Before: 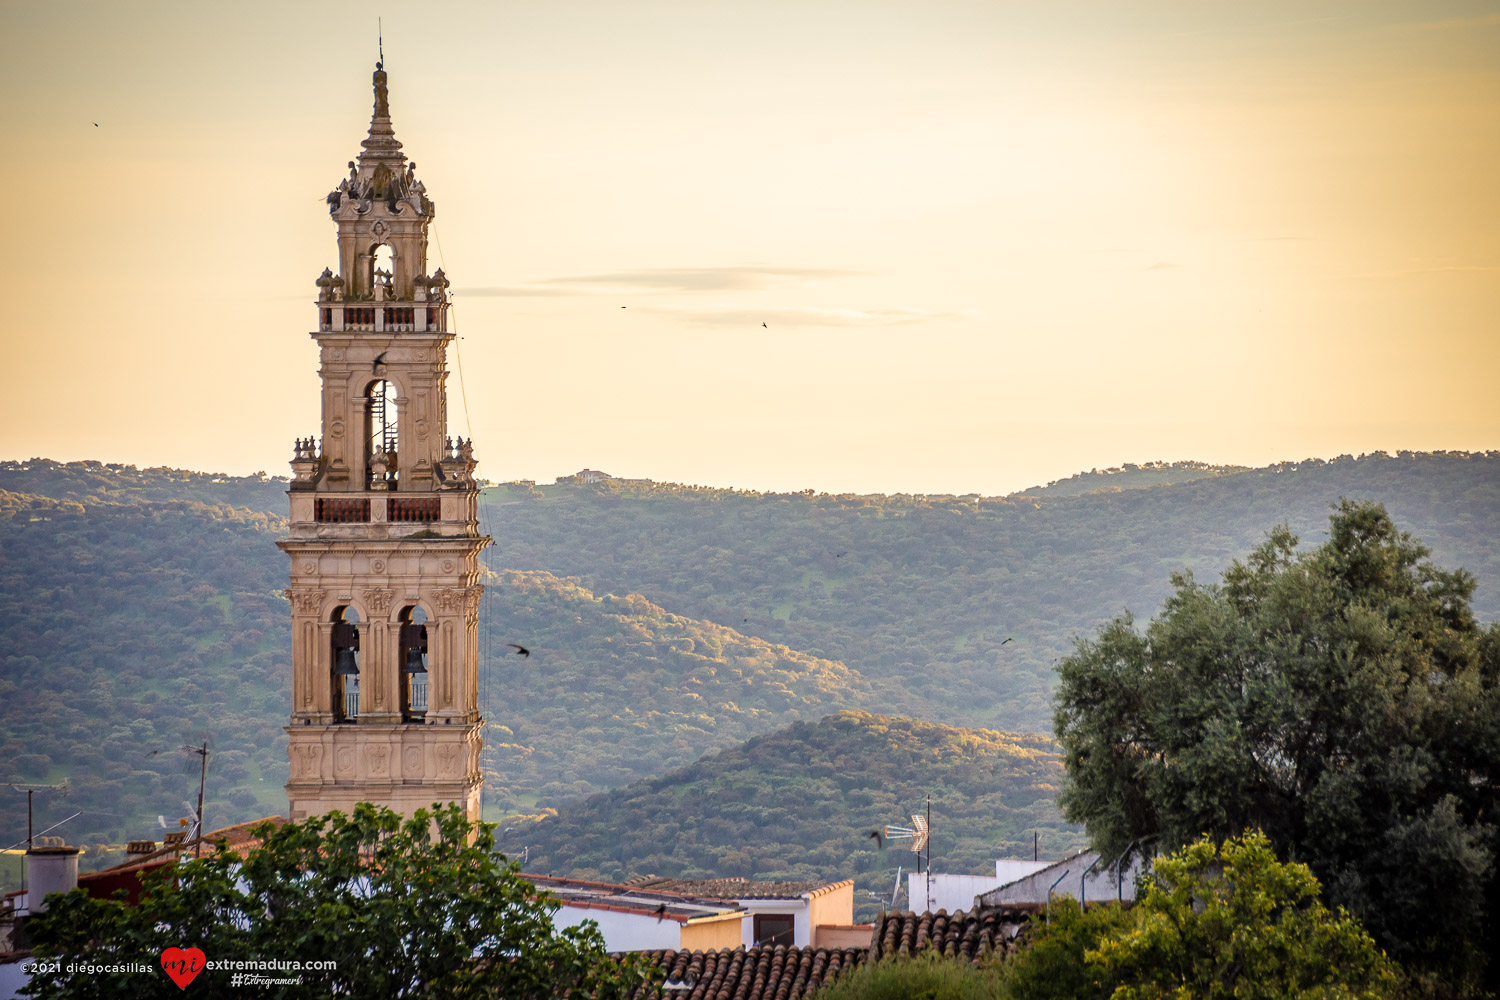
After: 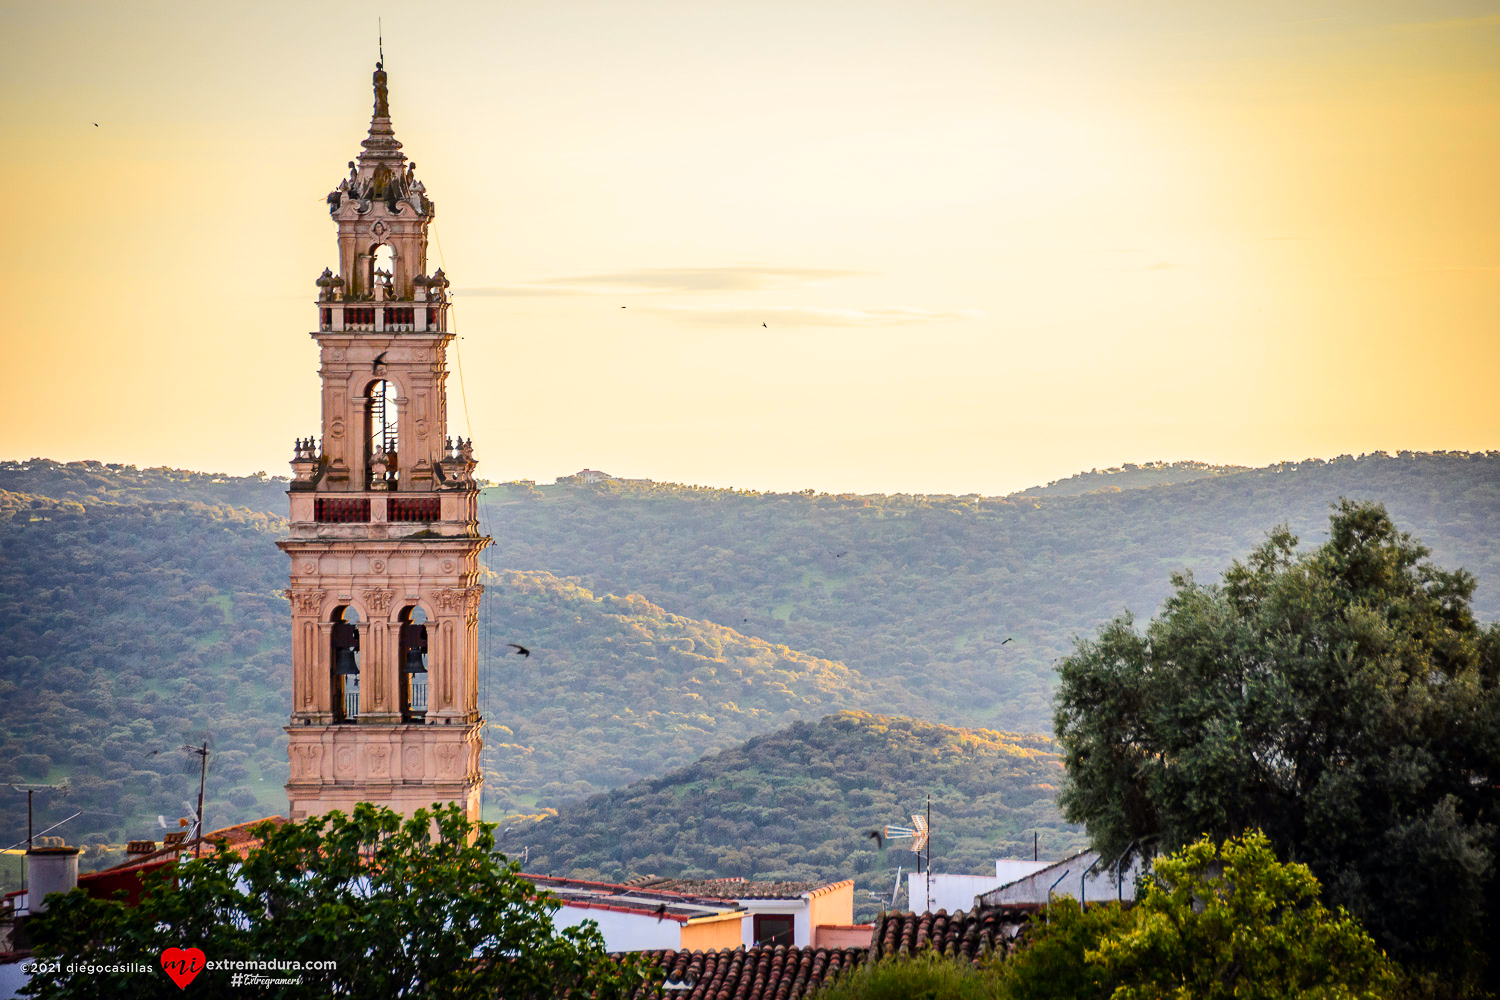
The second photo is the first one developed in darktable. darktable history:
tone curve: curves: ch0 [(0, 0) (0.126, 0.086) (0.338, 0.307) (0.494, 0.531) (0.703, 0.762) (1, 1)]; ch1 [(0, 0) (0.346, 0.324) (0.45, 0.426) (0.5, 0.5) (0.522, 0.517) (0.55, 0.578) (1, 1)]; ch2 [(0, 0) (0.44, 0.424) (0.501, 0.499) (0.554, 0.554) (0.622, 0.667) (0.707, 0.746) (1, 1)], color space Lab, independent channels, preserve colors none
tone equalizer: edges refinement/feathering 500, mask exposure compensation -1.57 EV, preserve details no
